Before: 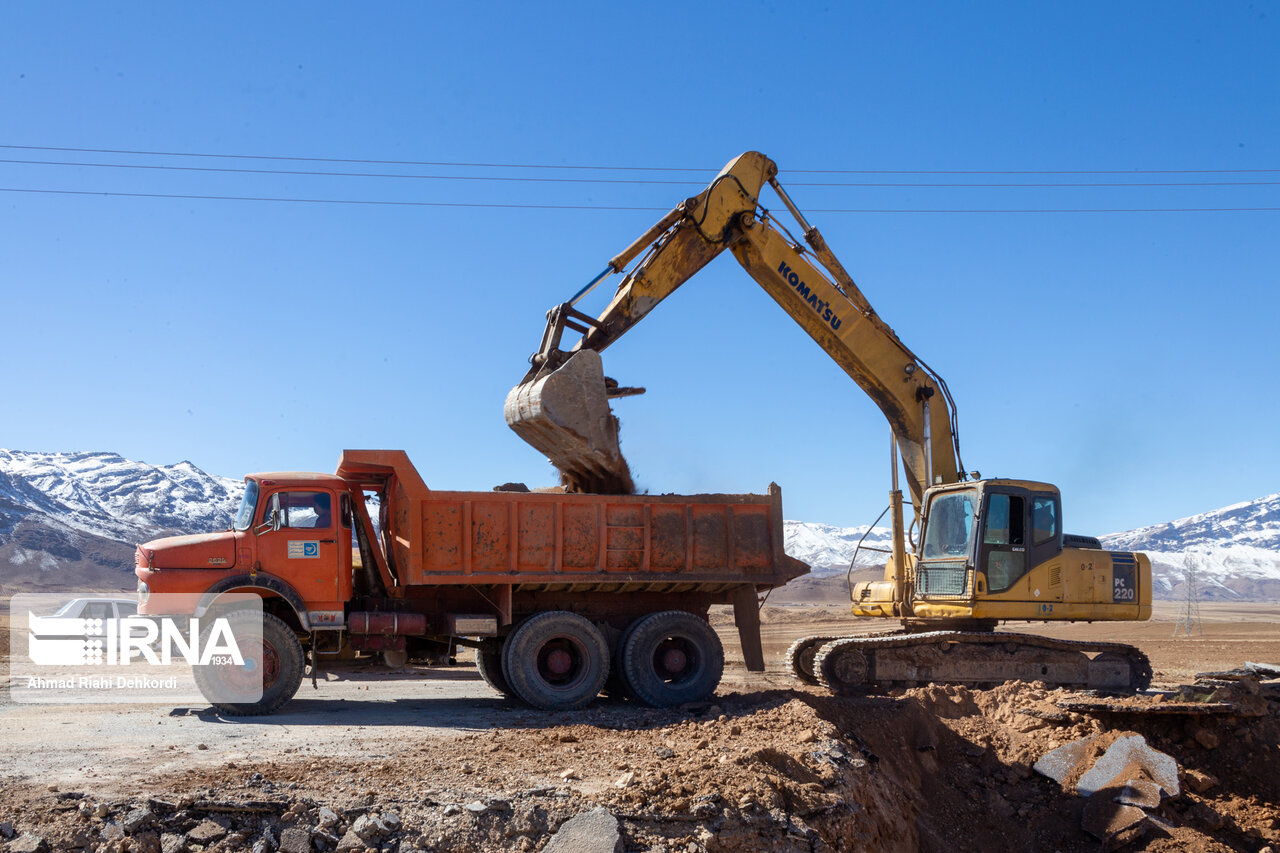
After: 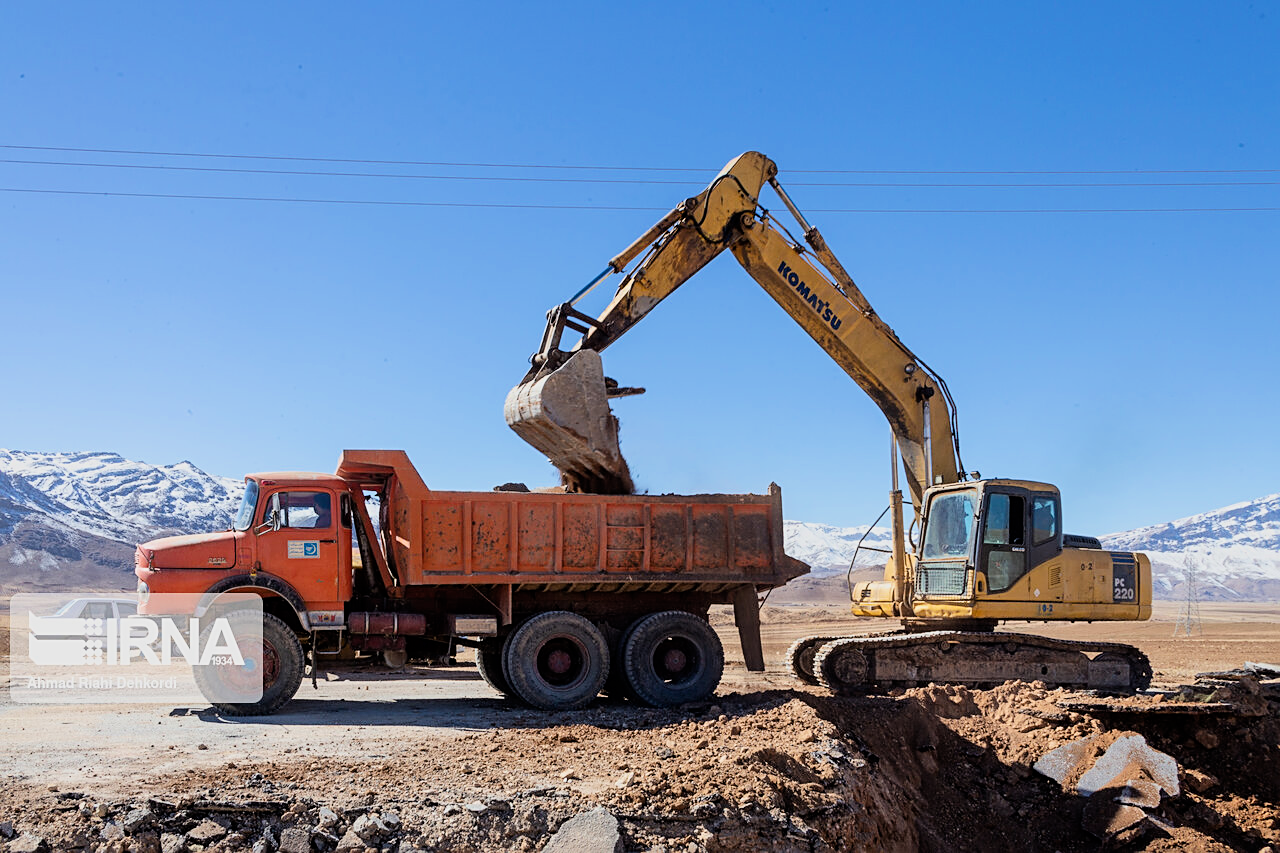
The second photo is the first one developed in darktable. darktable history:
sharpen: radius 1.963
exposure: exposure 0.522 EV, compensate exposure bias true, compensate highlight preservation false
filmic rgb: black relative exposure -7.65 EV, white relative exposure 4.56 EV, hardness 3.61, contrast 1.049, color science v6 (2022), iterations of high-quality reconstruction 0
